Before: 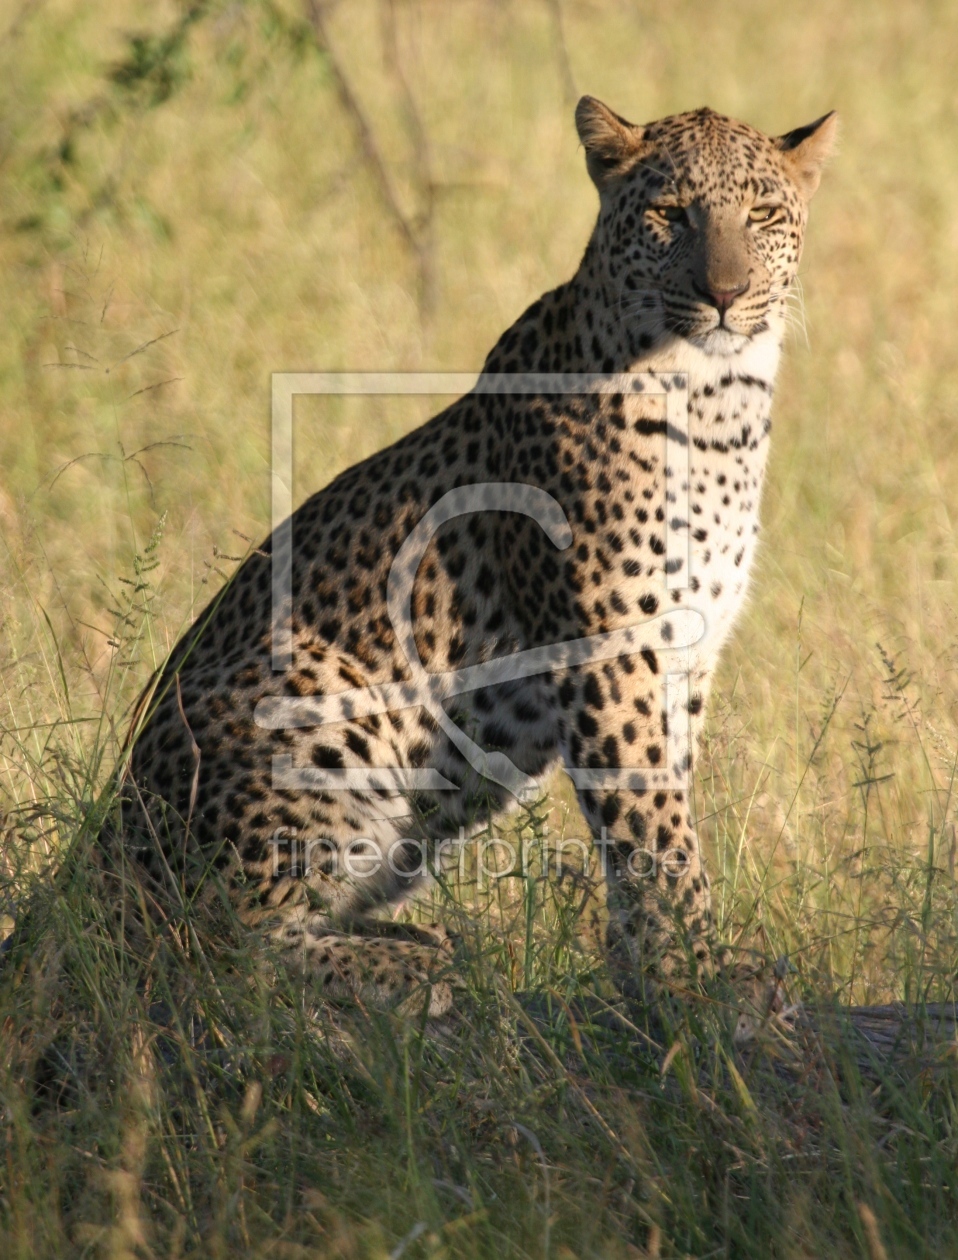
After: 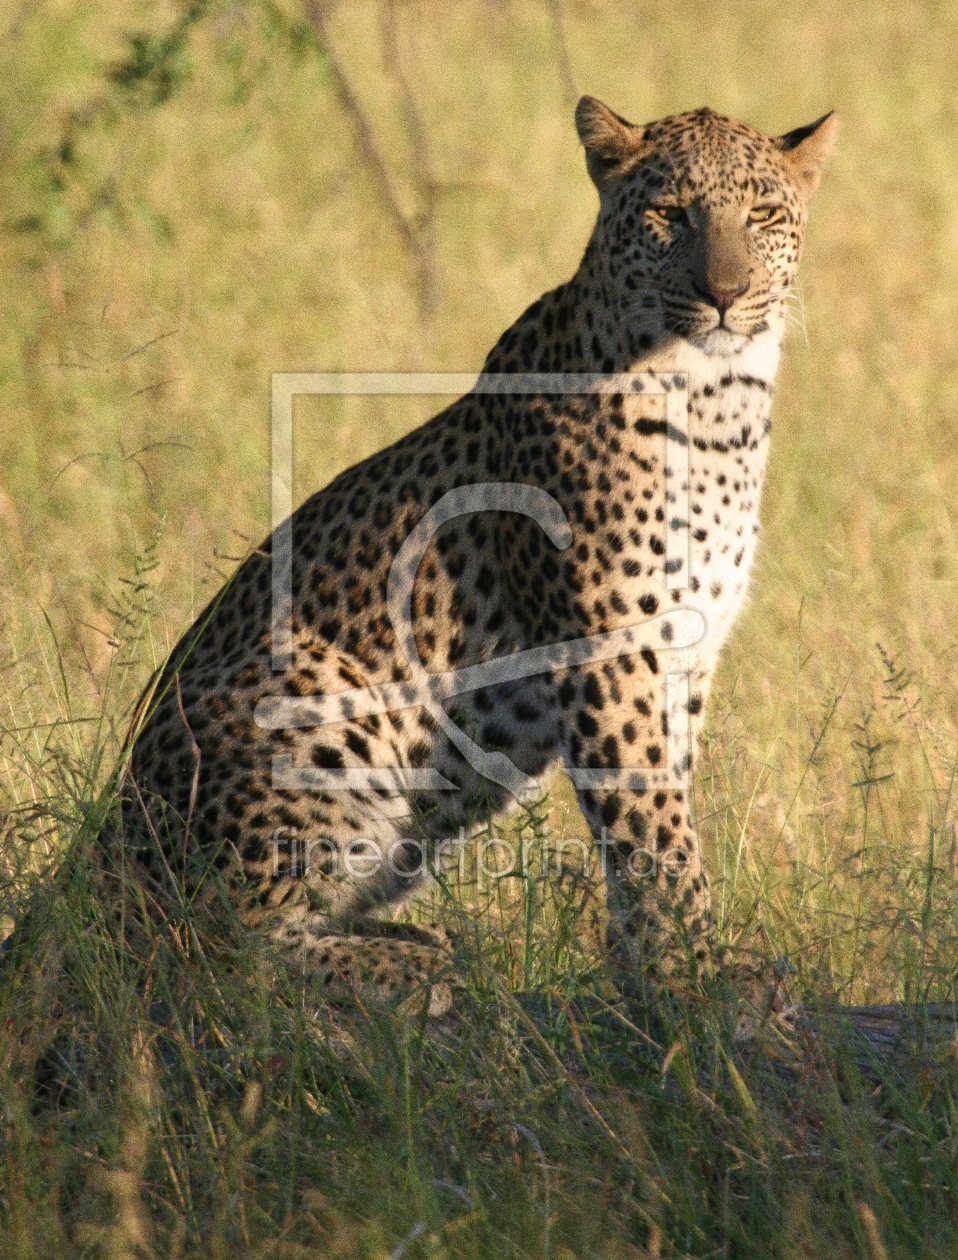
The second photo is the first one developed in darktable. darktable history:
grain: coarseness 0.09 ISO, strength 40%
velvia: strength 17%
